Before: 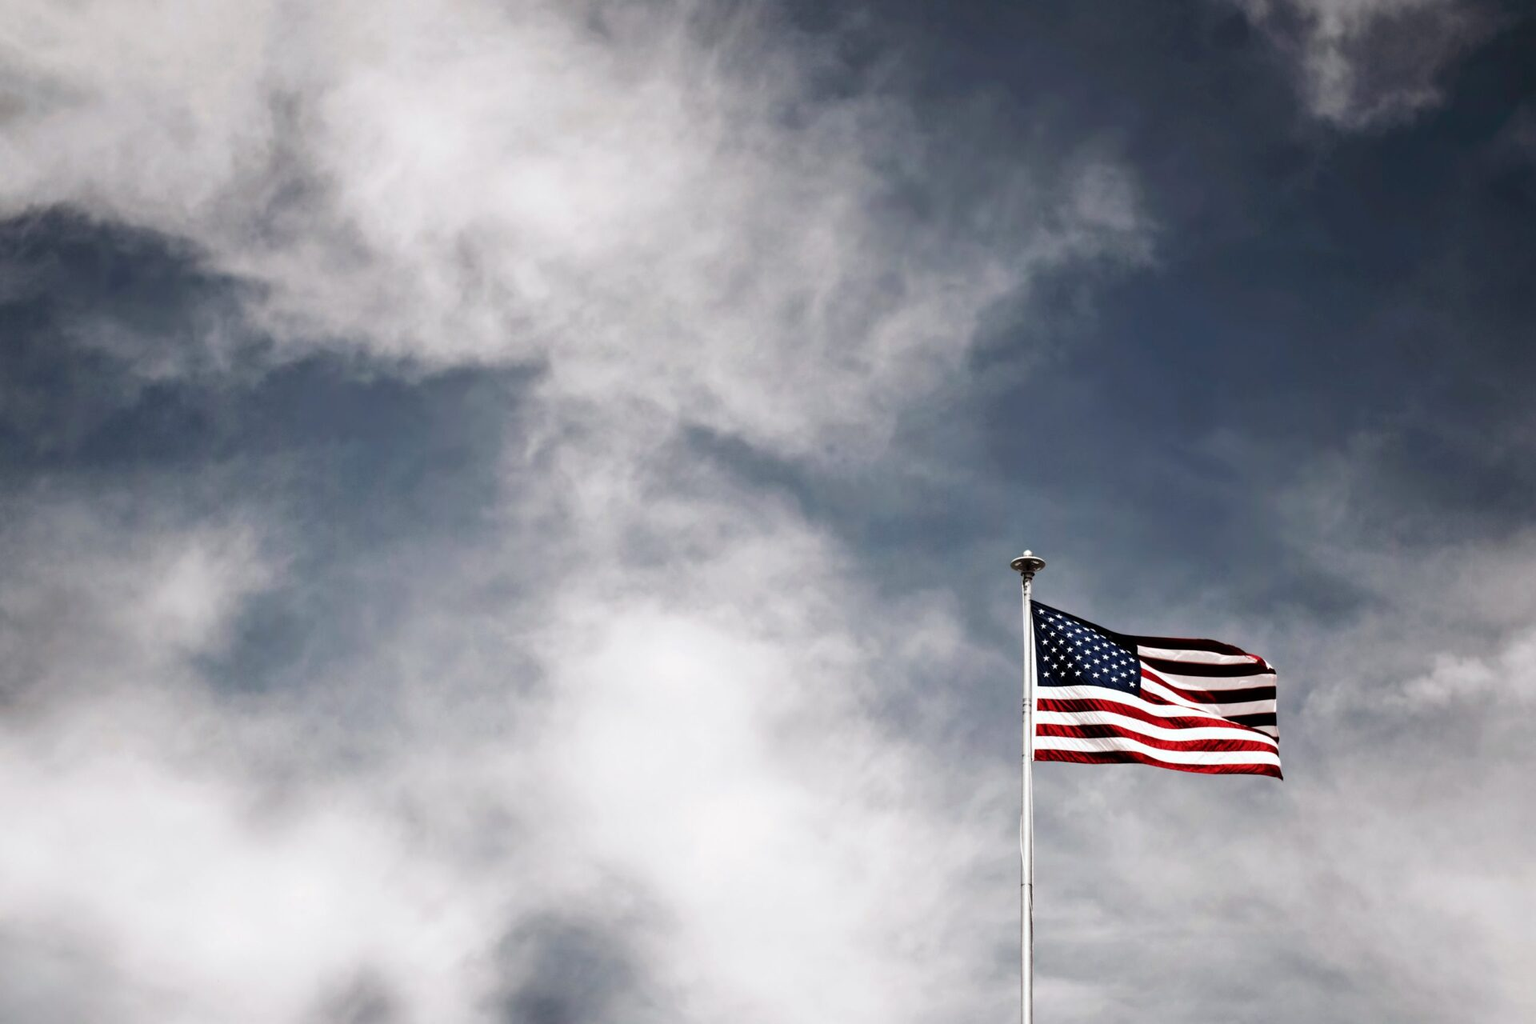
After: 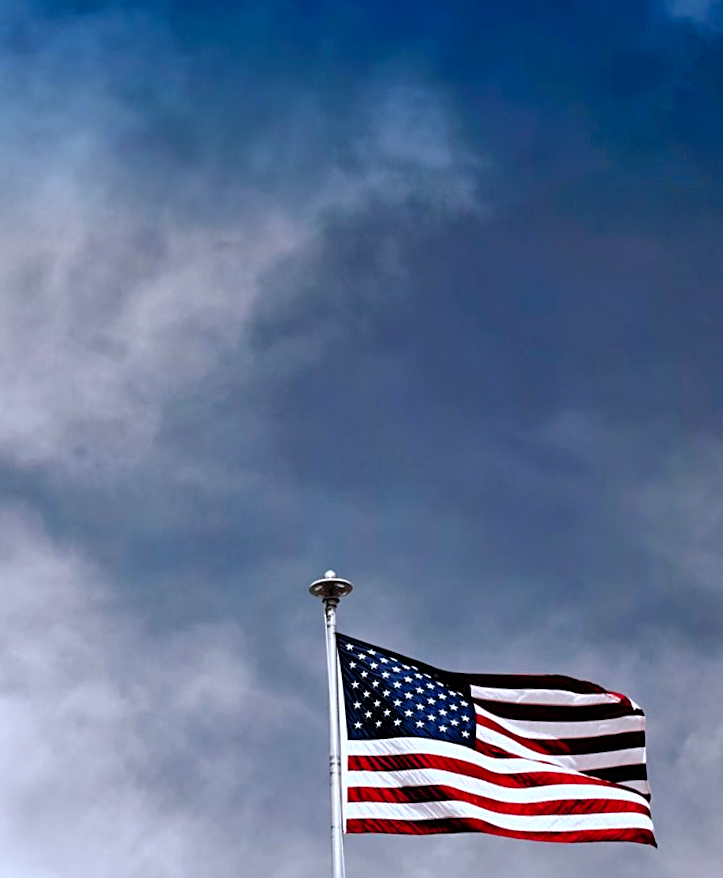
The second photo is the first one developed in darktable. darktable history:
graduated density: density 2.02 EV, hardness 44%, rotation 0.374°, offset 8.21, hue 208.8°, saturation 97%
shadows and highlights: on, module defaults
color calibration: illuminant as shot in camera, x 0.366, y 0.378, temperature 4425.7 K, saturation algorithm version 1 (2020)
crop and rotate: left 49.936%, top 10.094%, right 13.136%, bottom 24.256%
color balance rgb: perceptual saturation grading › global saturation 20%, perceptual saturation grading › highlights -25%, perceptual saturation grading › shadows 25%
rotate and perspective: rotation -1.77°, lens shift (horizontal) 0.004, automatic cropping off
sharpen: on, module defaults
